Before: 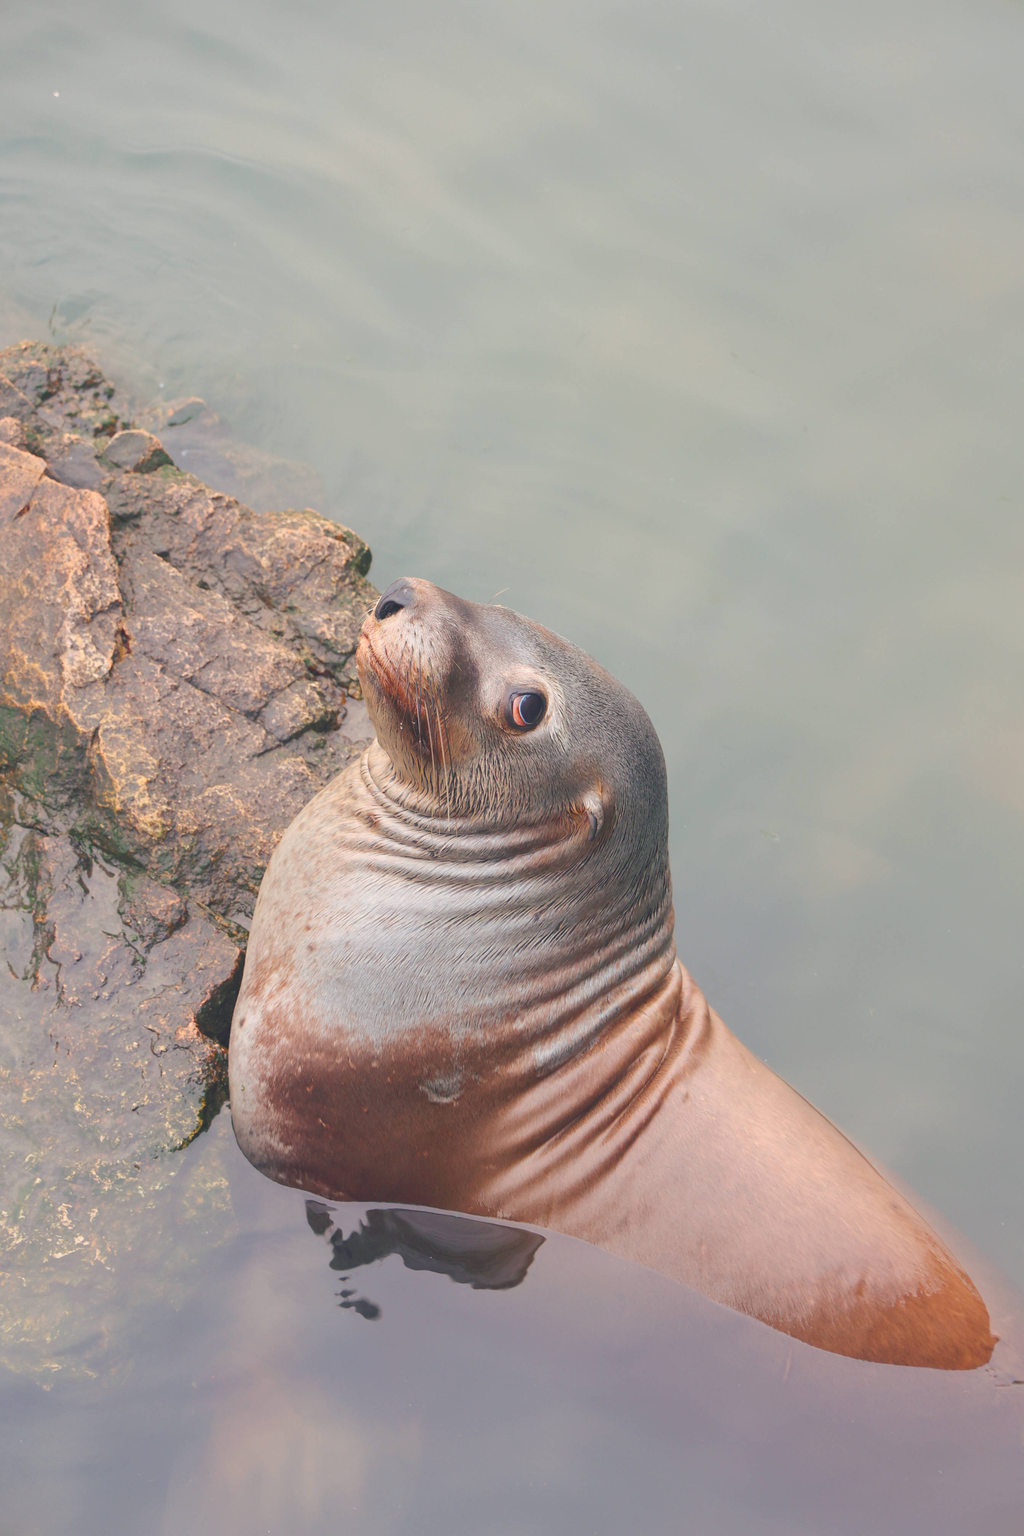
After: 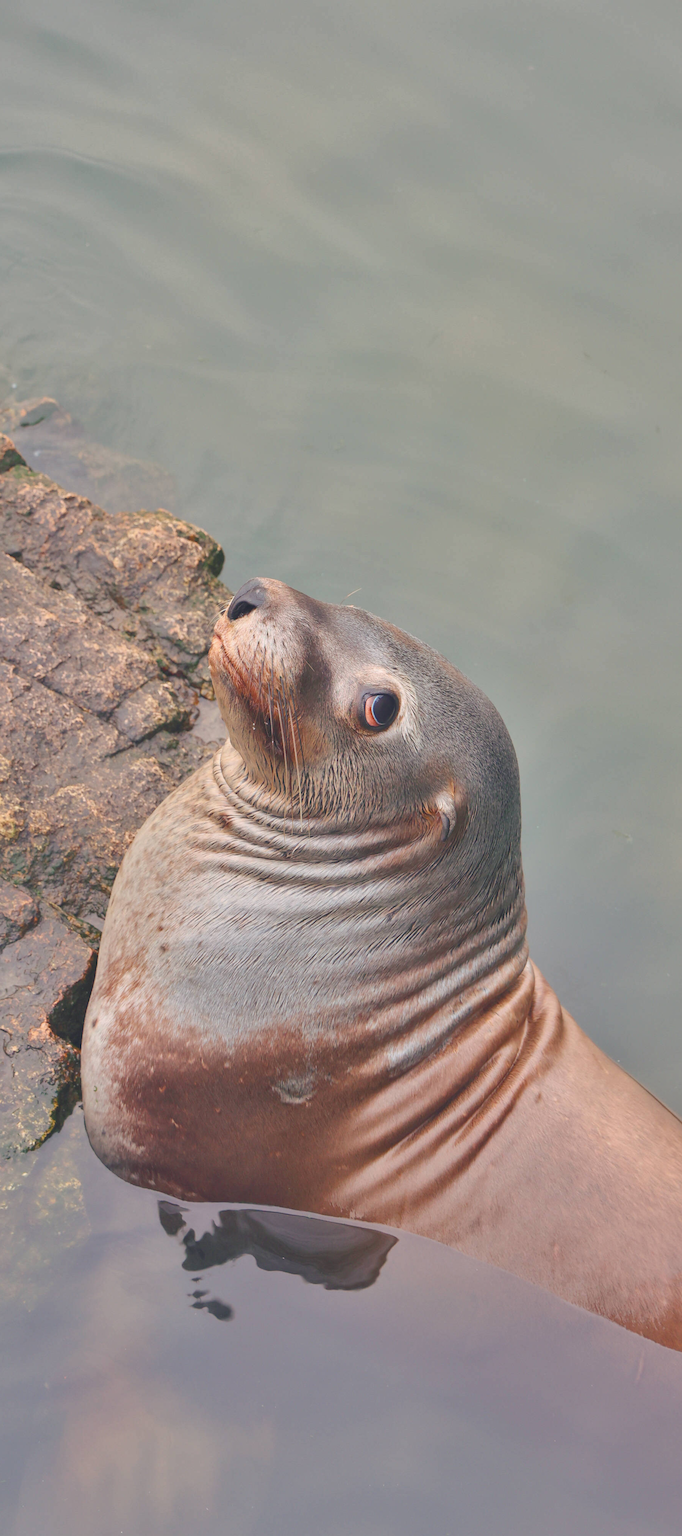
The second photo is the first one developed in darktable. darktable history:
shadows and highlights: shadows 58.85, highlights -60.34, soften with gaussian
crop and rotate: left 14.463%, right 18.839%
